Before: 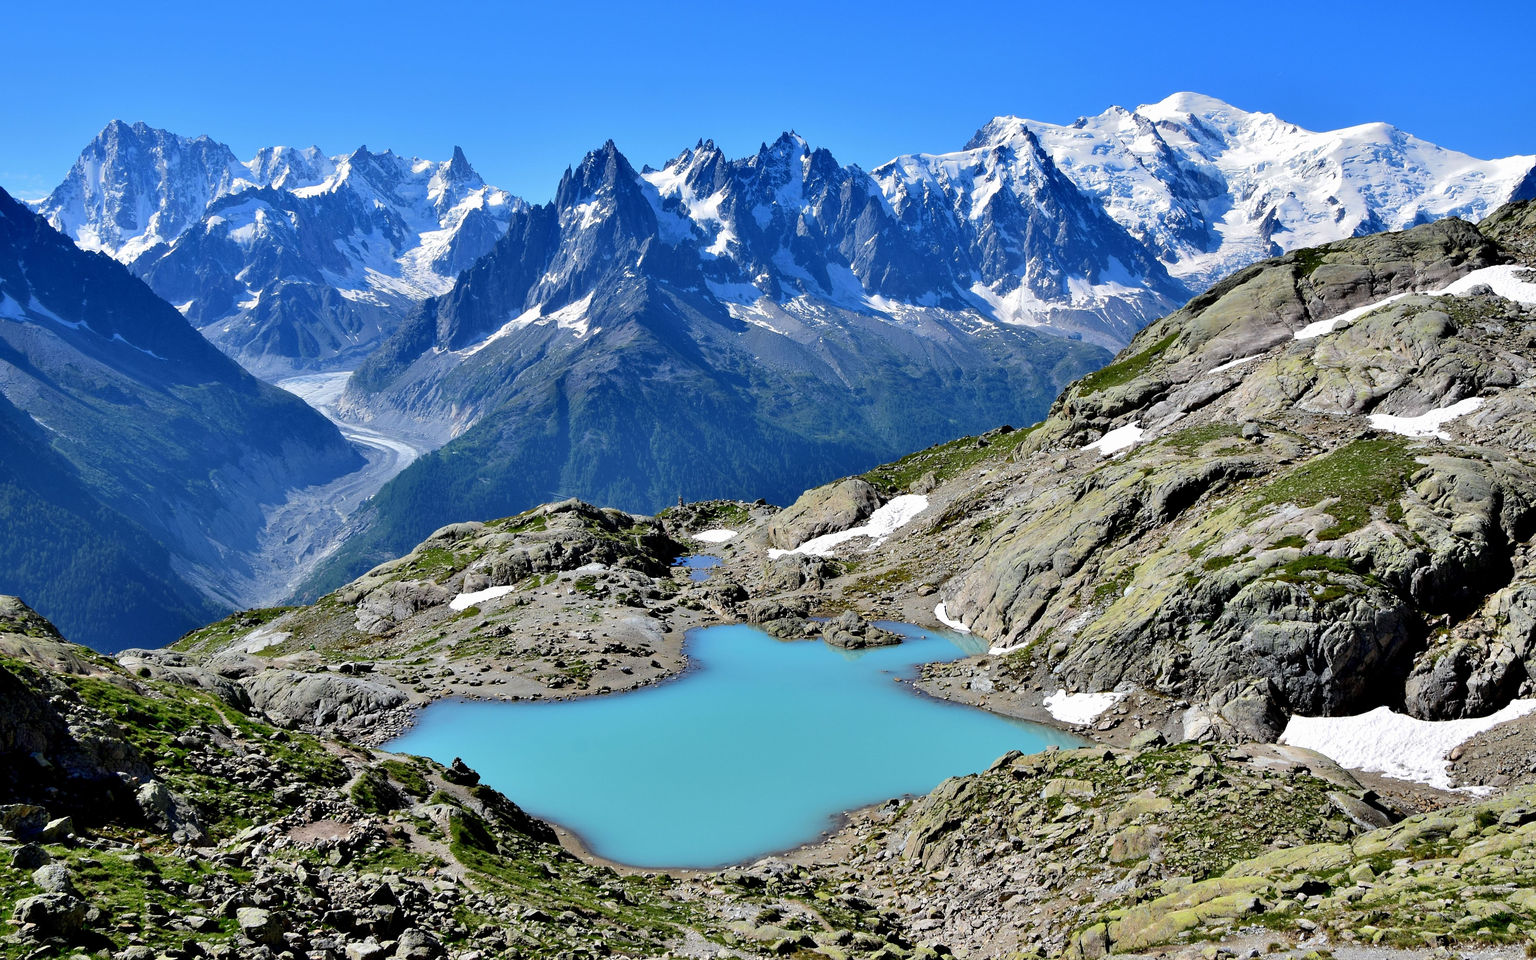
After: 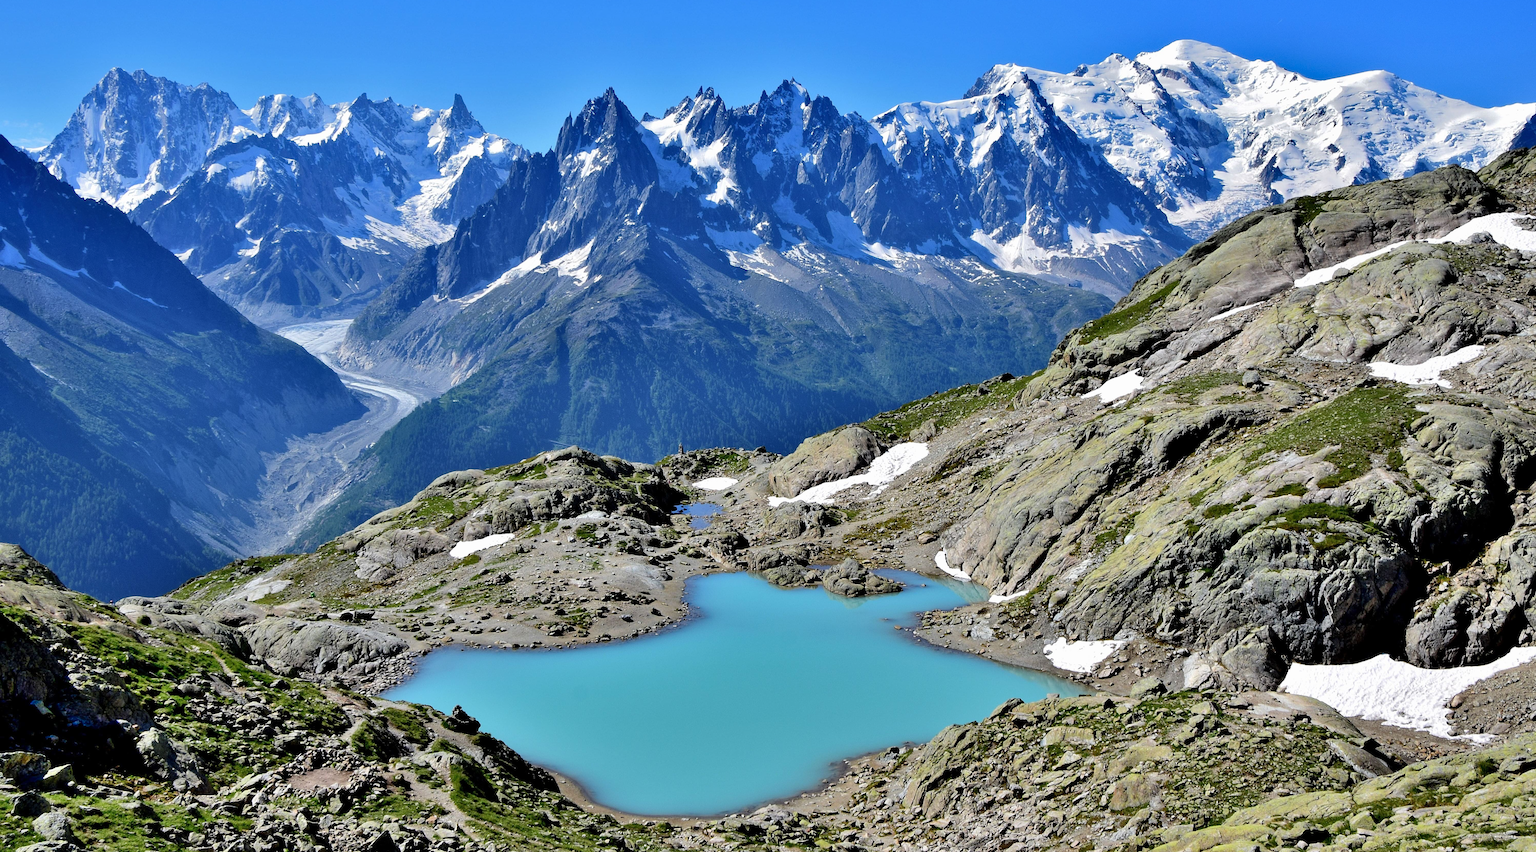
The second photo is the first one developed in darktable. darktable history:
crop and rotate: top 5.482%, bottom 5.743%
shadows and highlights: soften with gaussian
